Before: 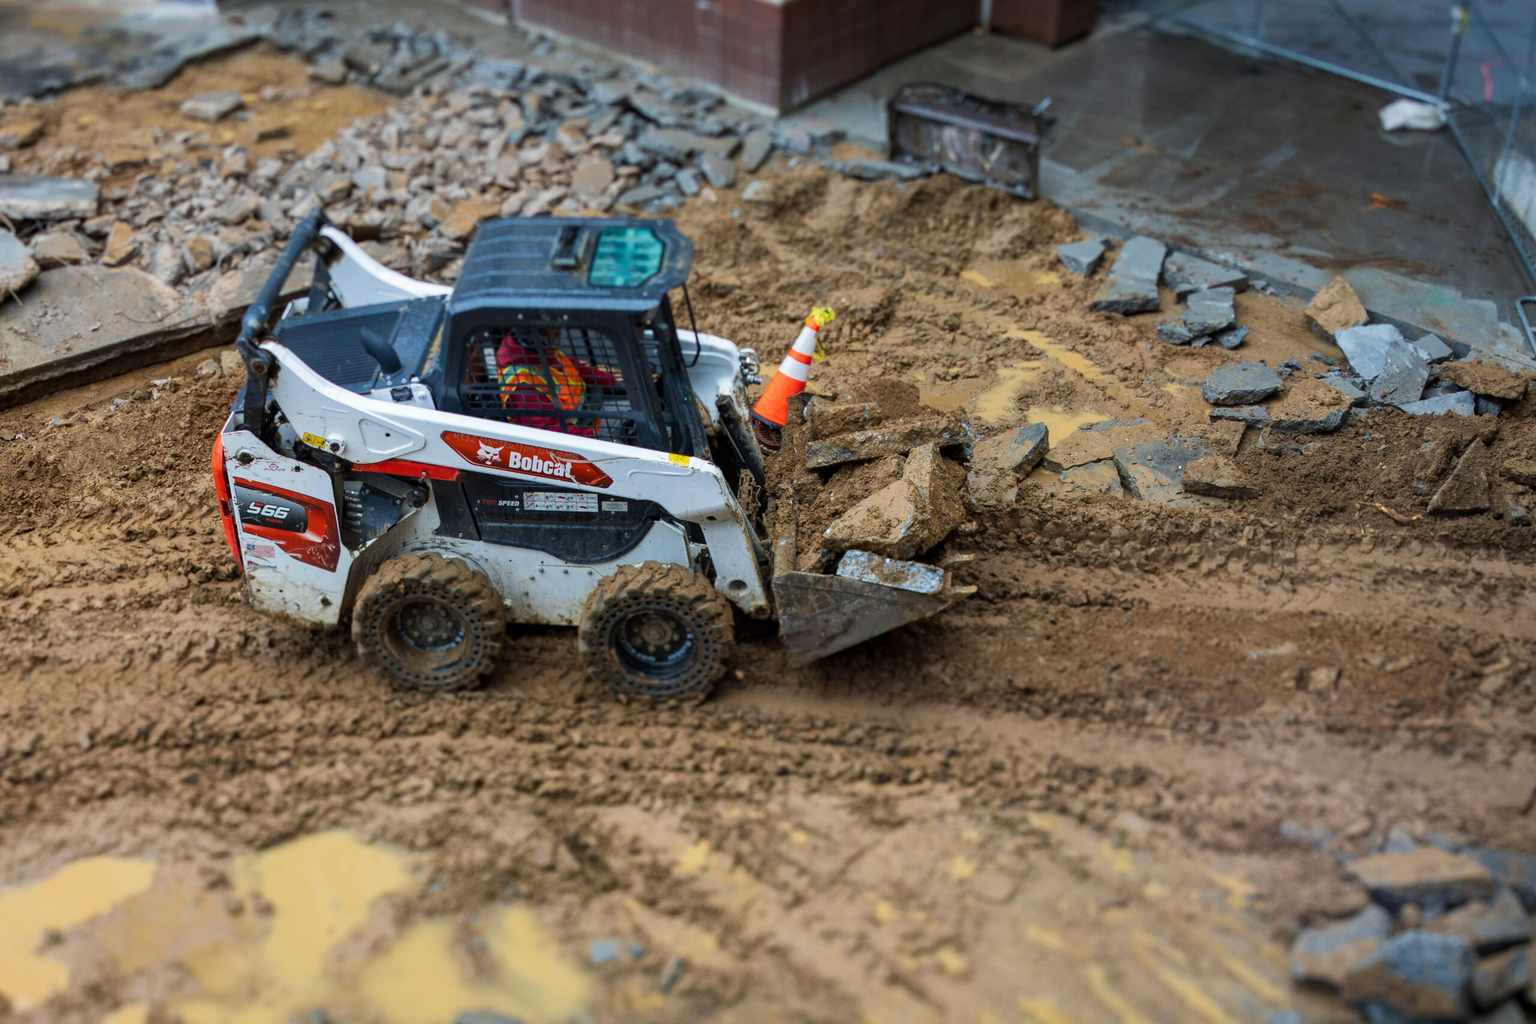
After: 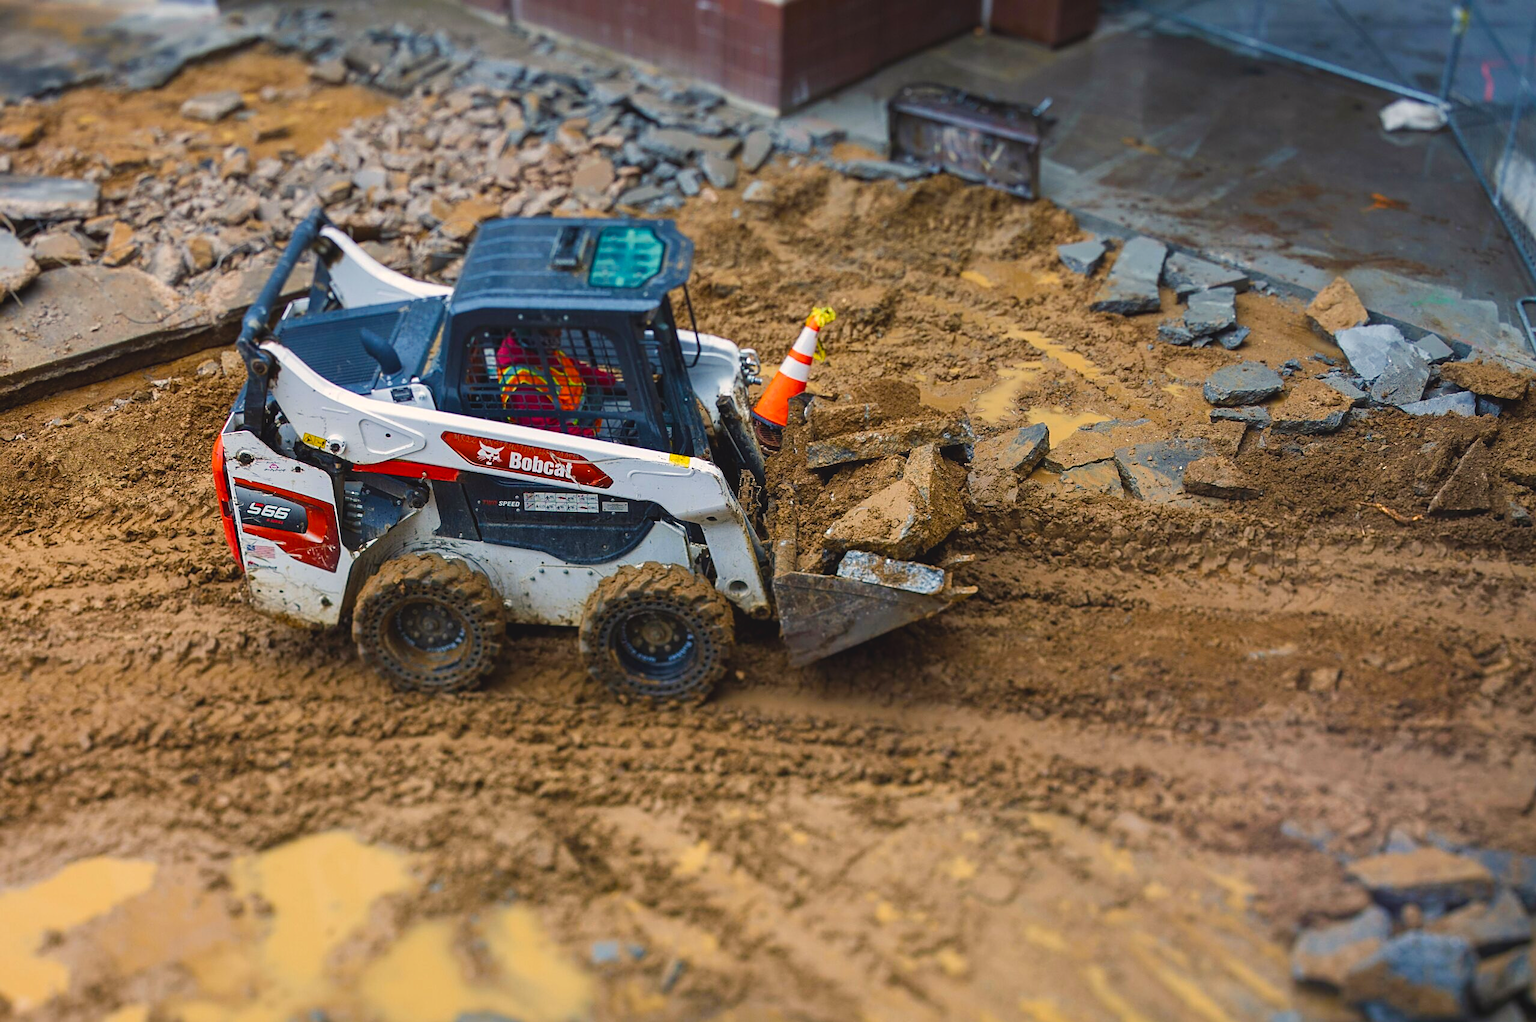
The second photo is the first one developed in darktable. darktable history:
color balance rgb: shadows lift › chroma 2%, shadows lift › hue 247.2°, power › chroma 0.3%, power › hue 25.2°, highlights gain › chroma 3%, highlights gain › hue 60°, global offset › luminance 0.75%, perceptual saturation grading › global saturation 20%, perceptual saturation grading › highlights -20%, perceptual saturation grading › shadows 30%, global vibrance 20%
sharpen: on, module defaults
crop: top 0.05%, bottom 0.098%
